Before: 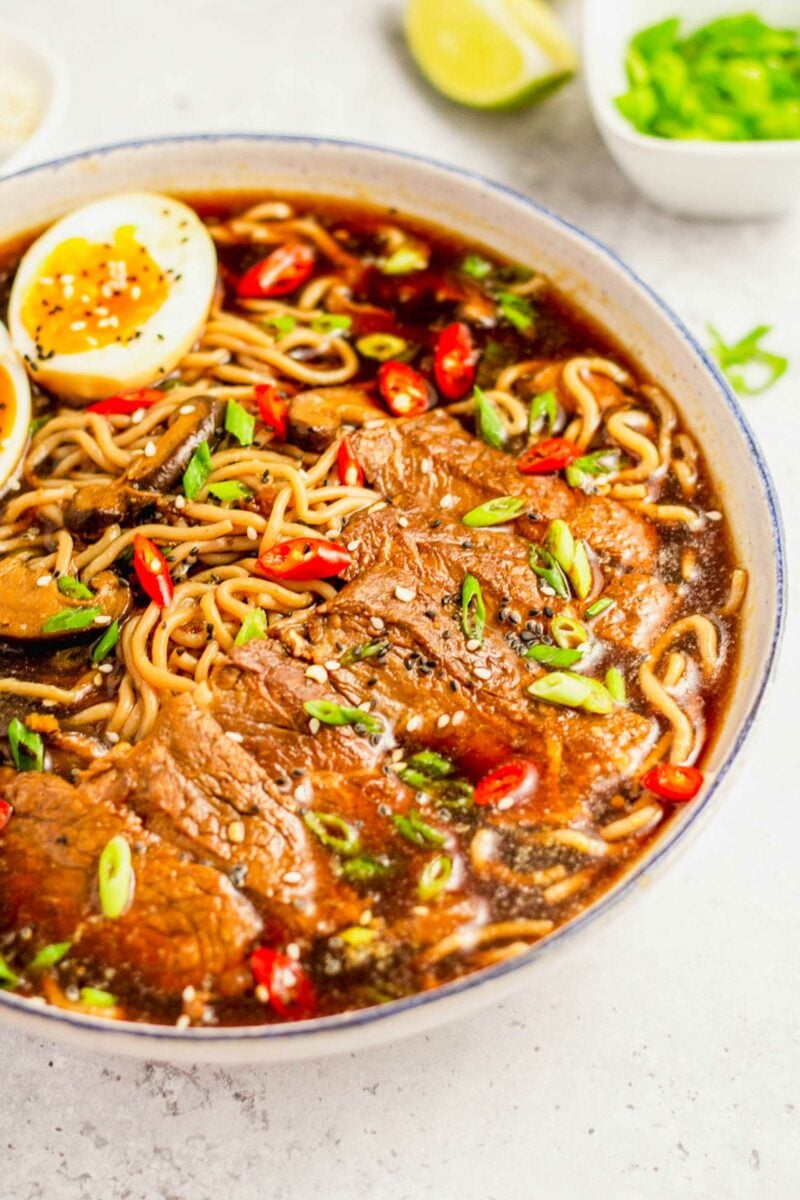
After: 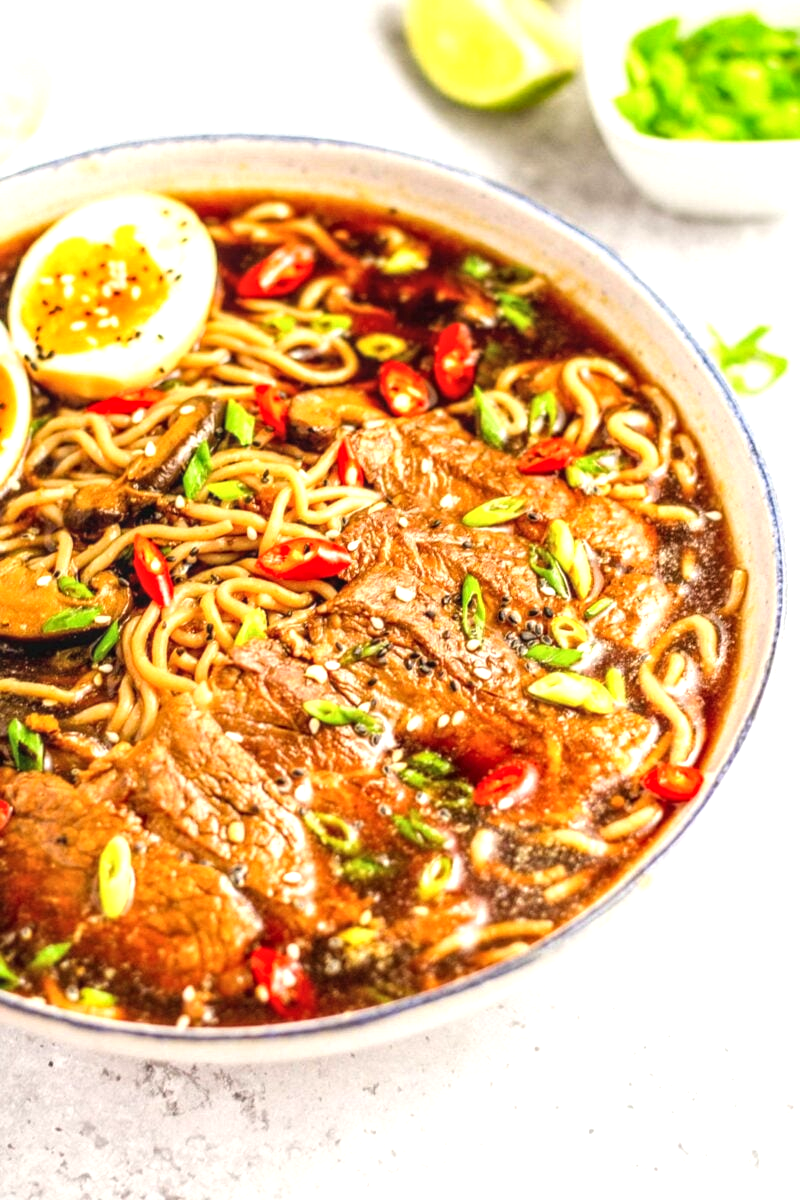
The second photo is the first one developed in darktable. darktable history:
local contrast: on, module defaults
exposure: black level correction -0.002, exposure 0.548 EV, compensate highlight preservation false
